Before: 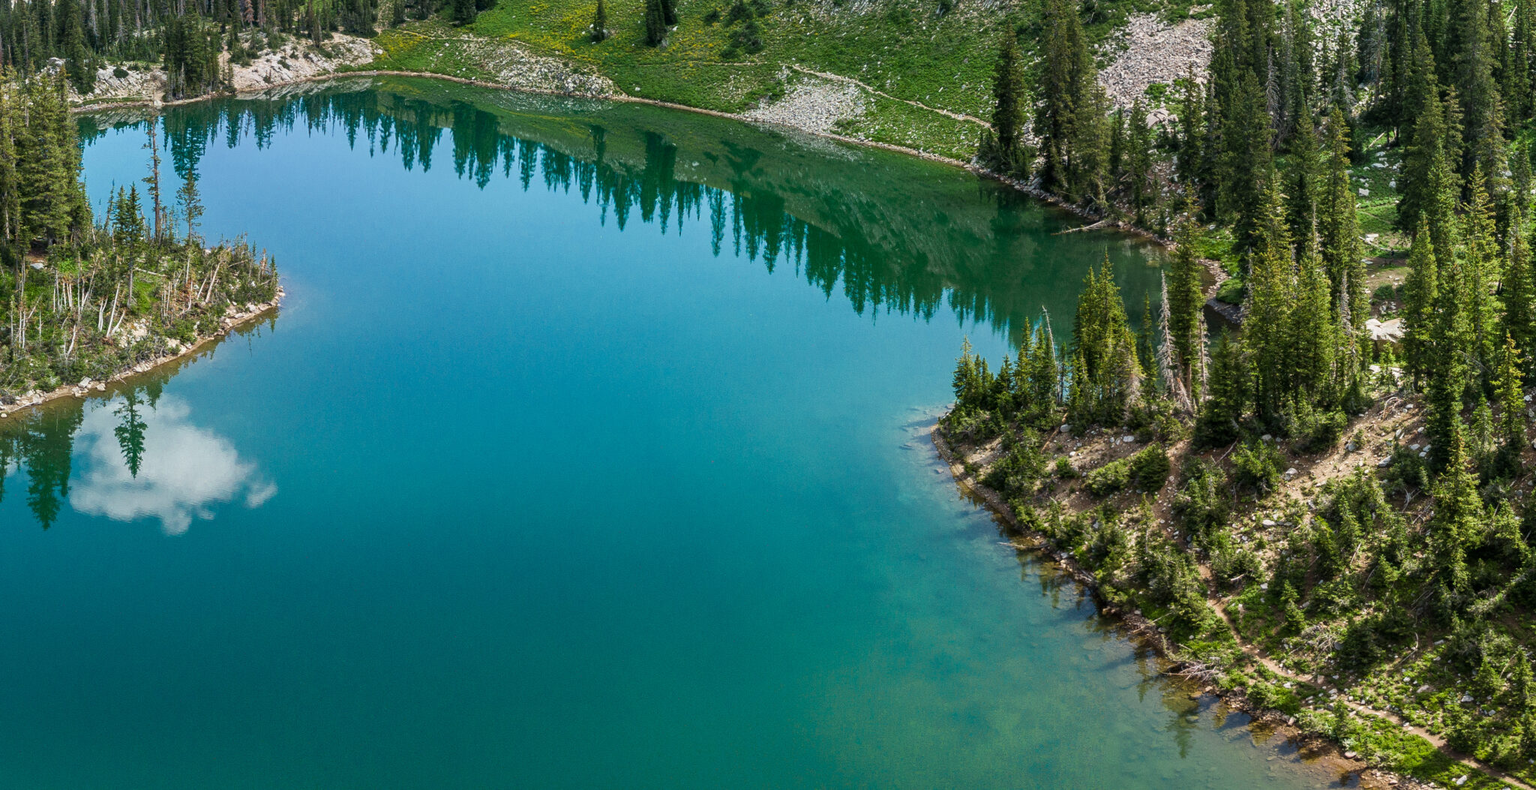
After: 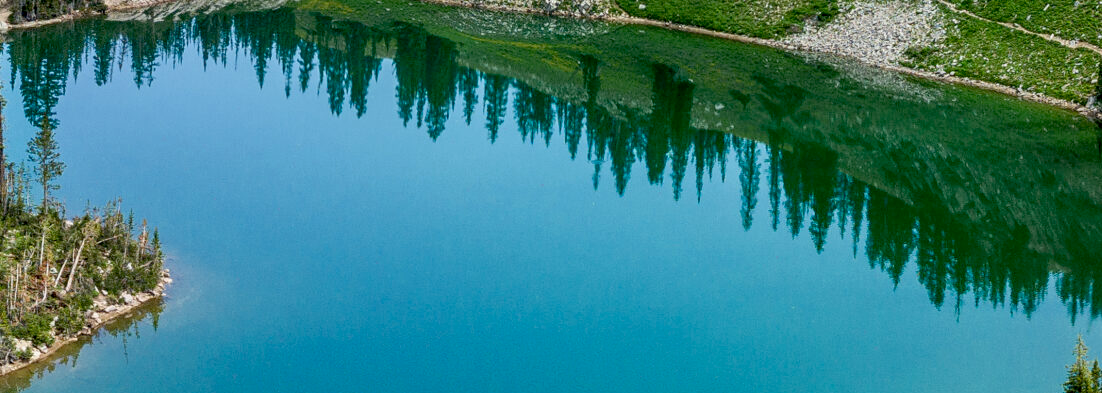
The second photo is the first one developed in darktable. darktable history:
exposure: black level correction 0.016, exposure -0.009 EV, compensate highlight preservation false
crop: left 10.189%, top 10.712%, right 36%, bottom 51.962%
